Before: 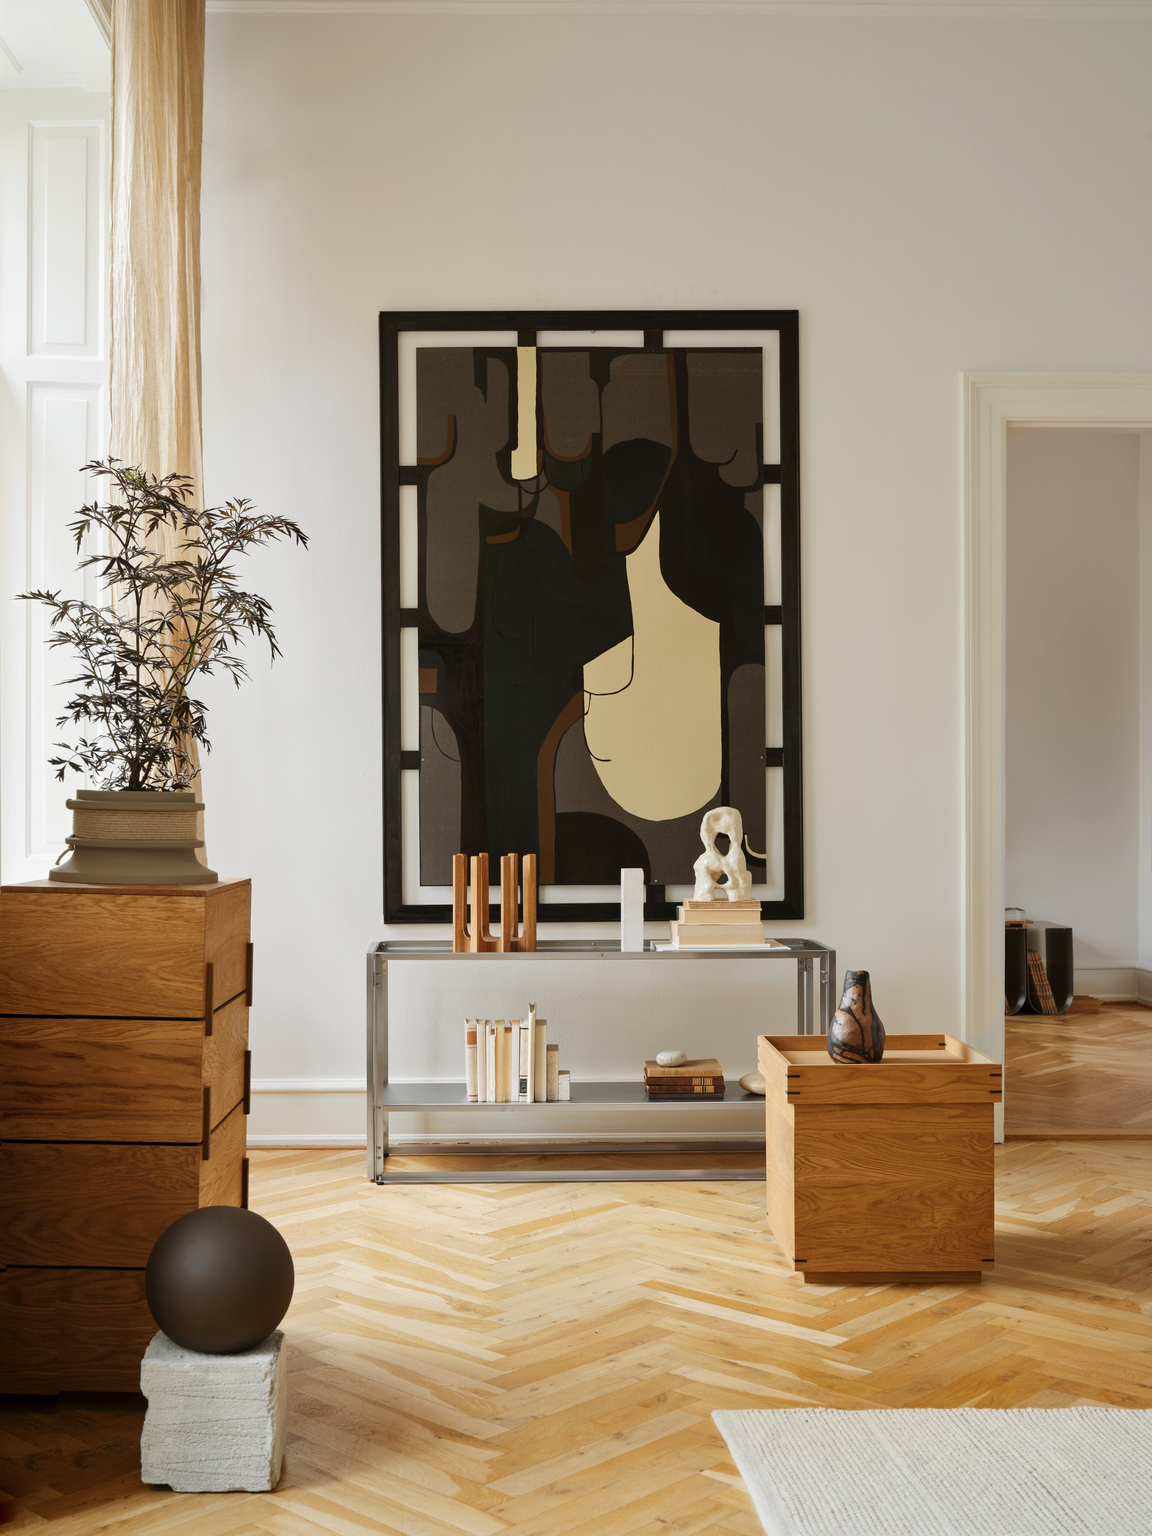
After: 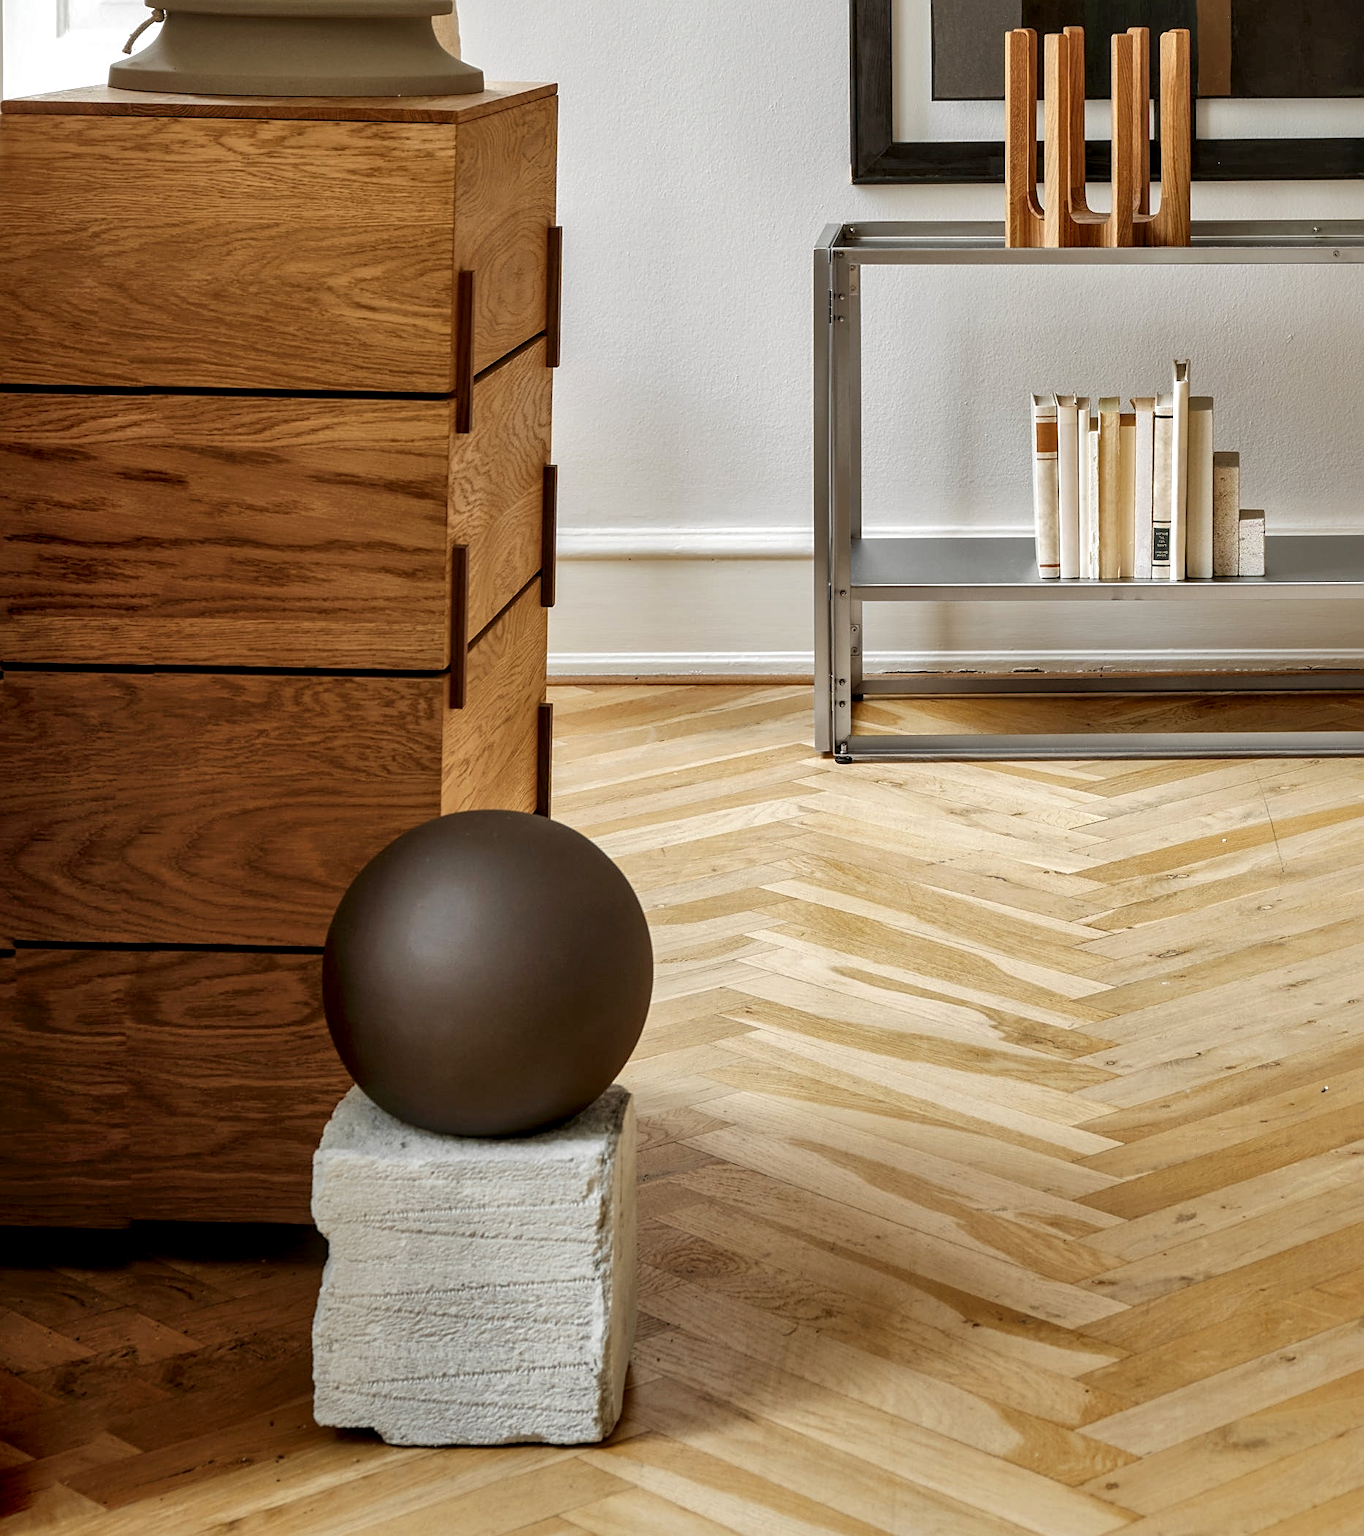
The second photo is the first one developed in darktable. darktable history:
shadows and highlights: on, module defaults
crop and rotate: top 54.778%, right 46.61%, bottom 0.159%
local contrast: highlights 60%, shadows 60%, detail 160%
sharpen: on, module defaults
